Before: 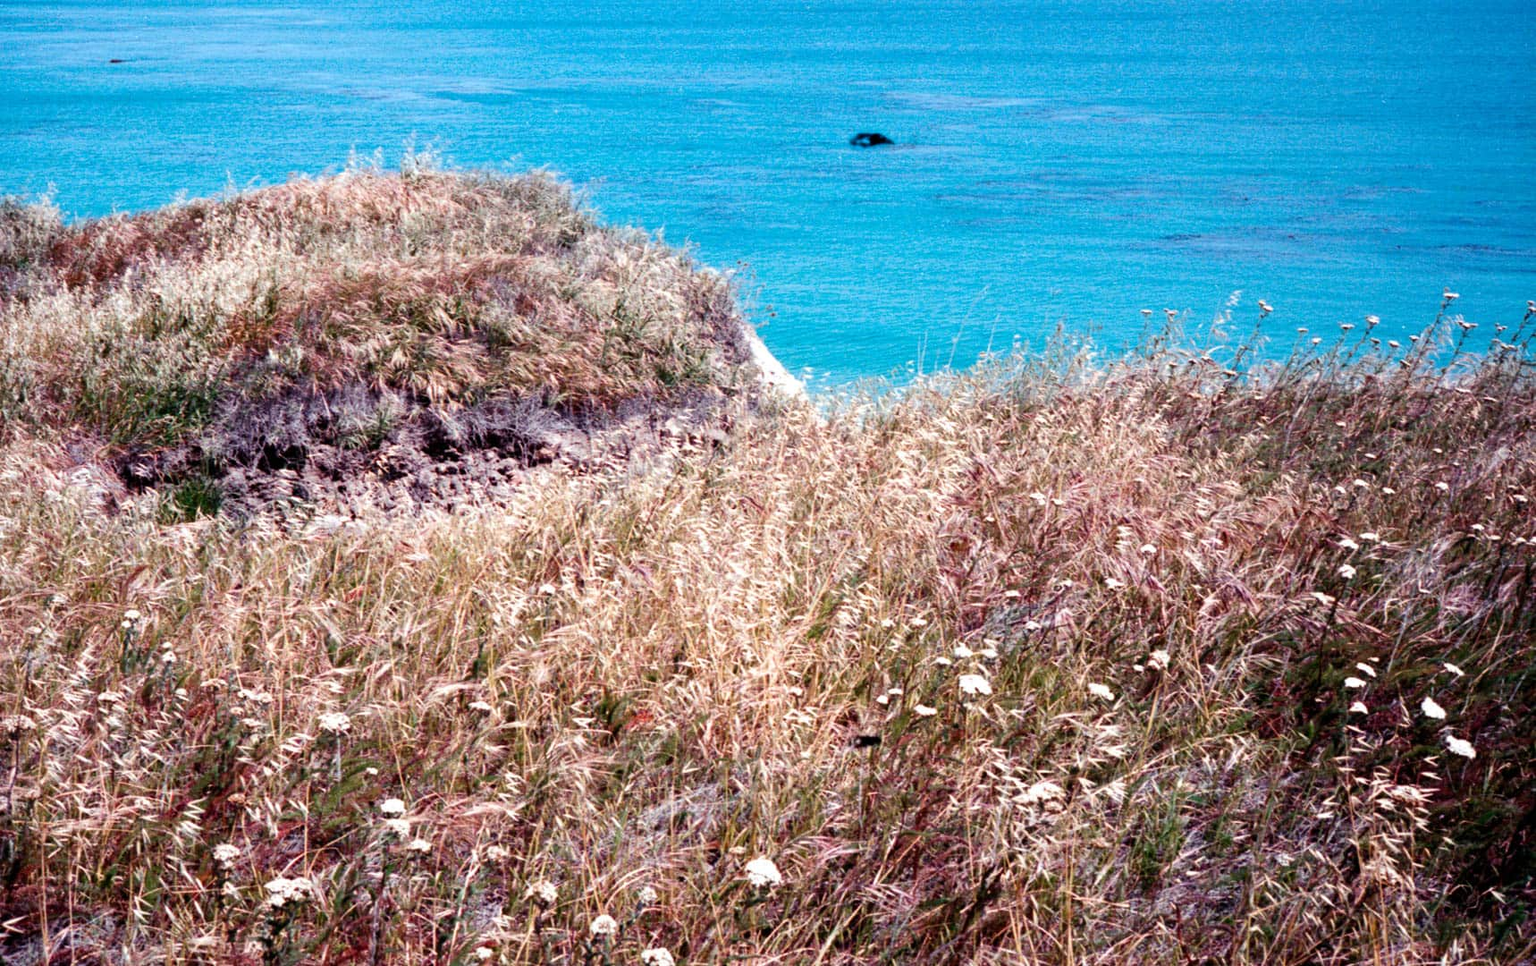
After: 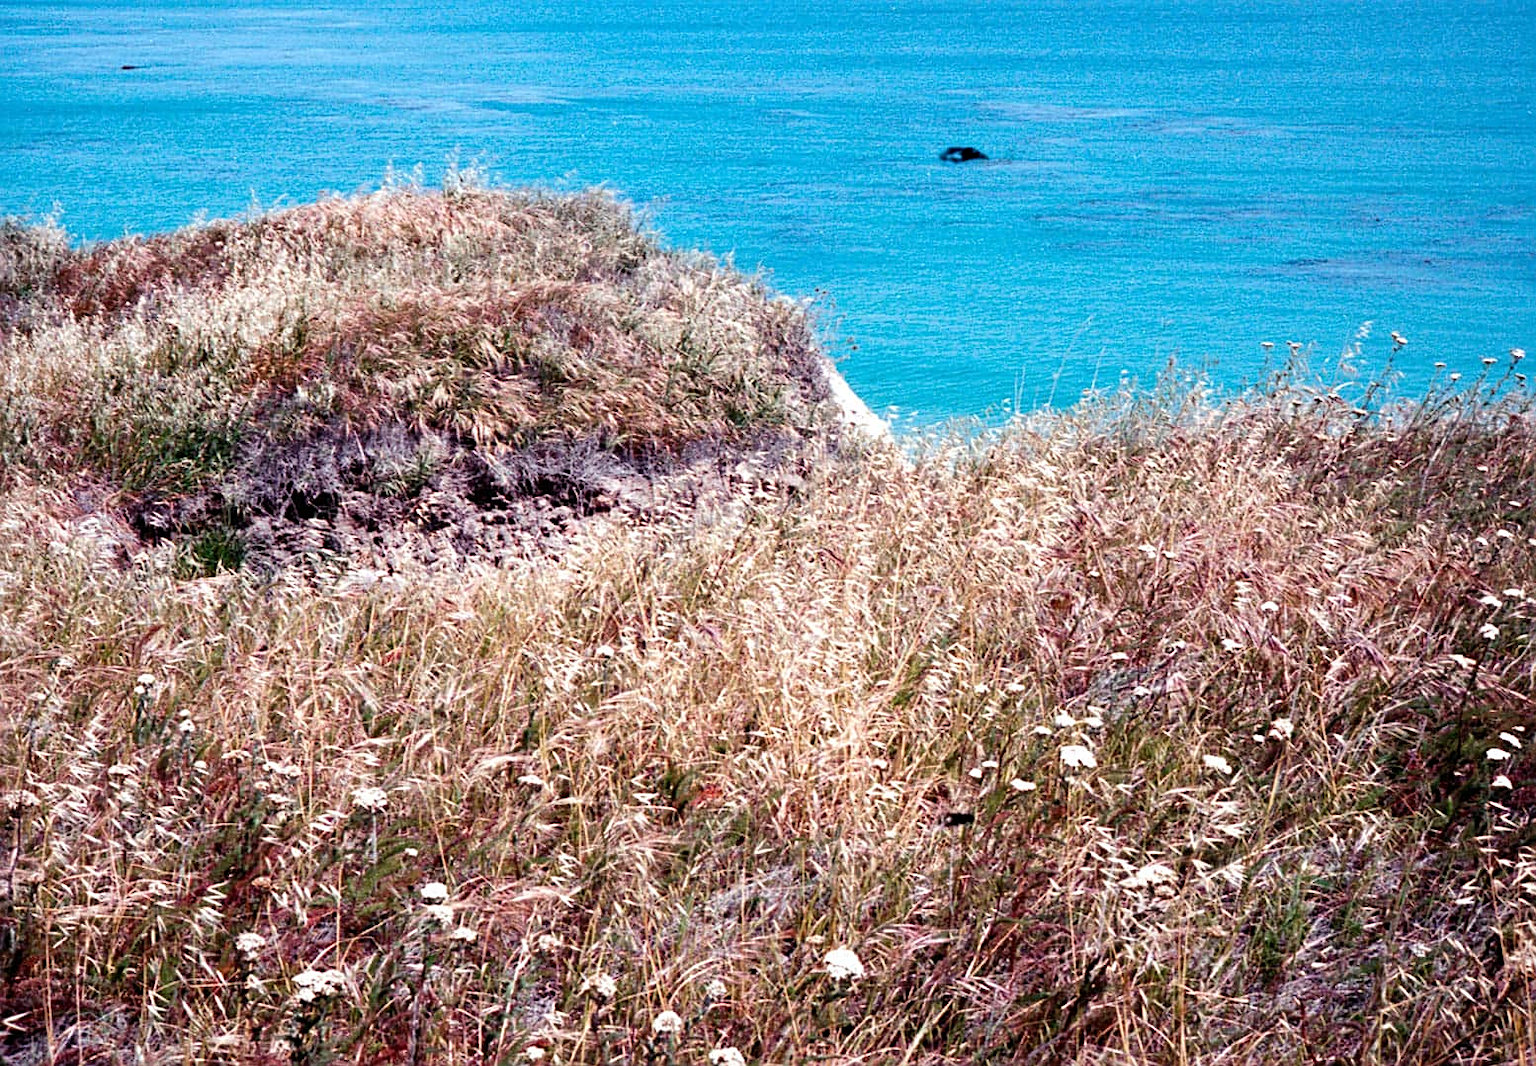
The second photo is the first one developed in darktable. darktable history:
sharpen: on, module defaults
white balance: emerald 1
crop: right 9.509%, bottom 0.031%
